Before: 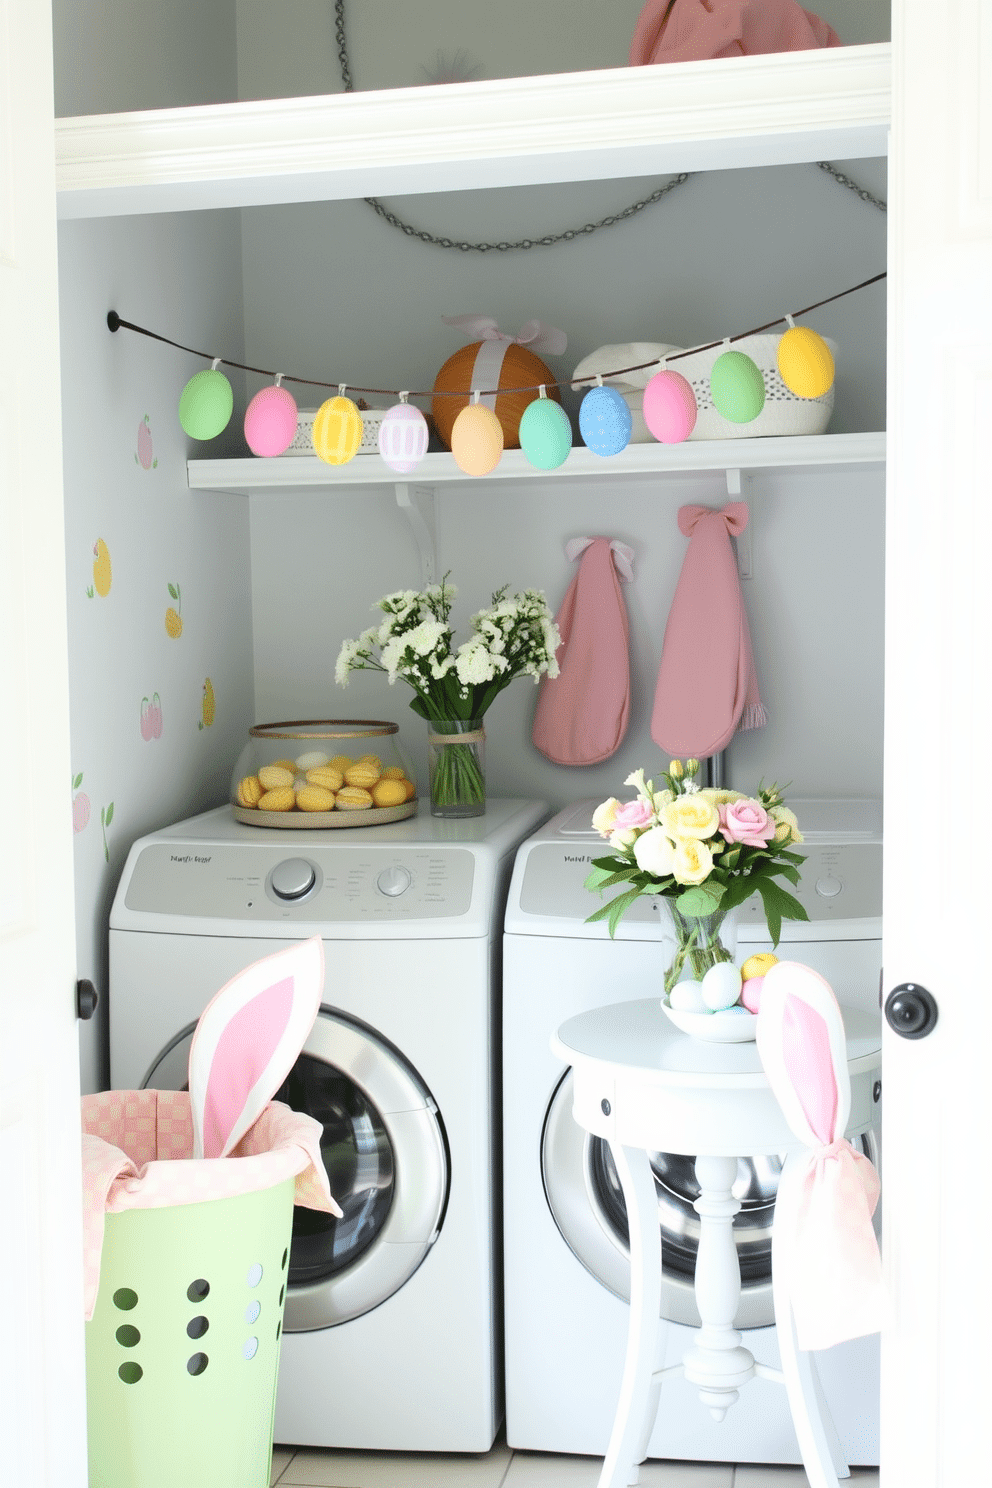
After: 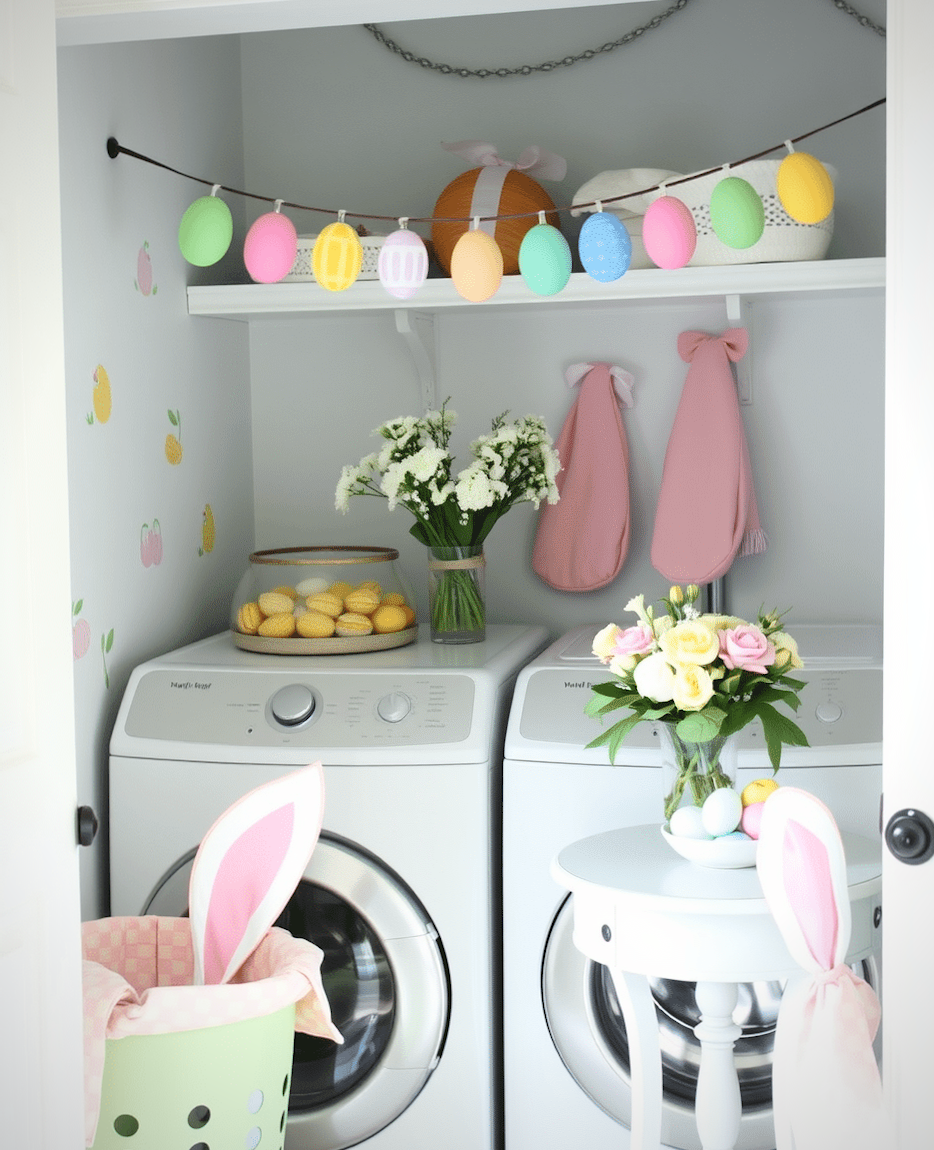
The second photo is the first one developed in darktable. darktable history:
crop and rotate: angle 0.07°, top 11.648%, right 5.669%, bottom 10.912%
vignetting: brightness -0.403, saturation -0.302
